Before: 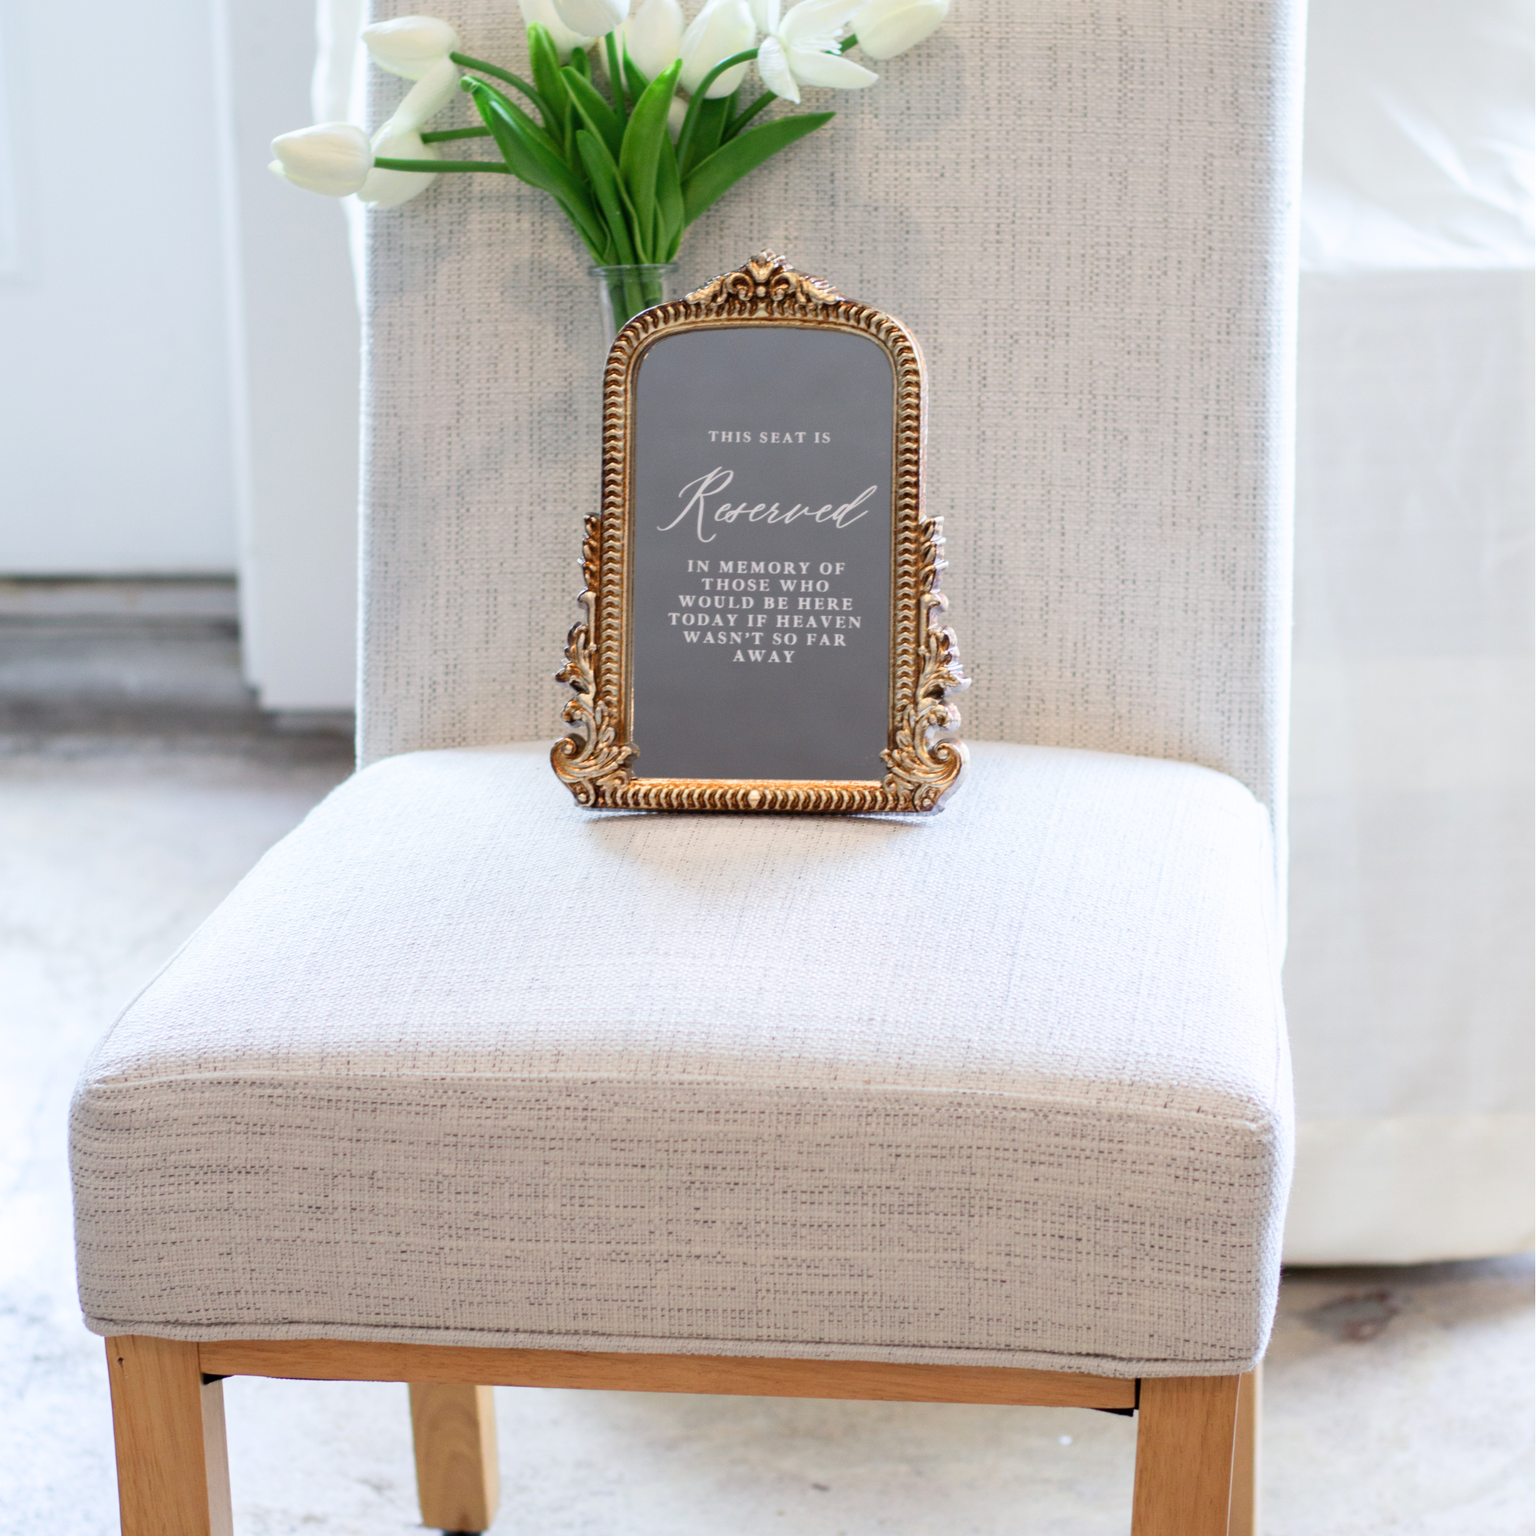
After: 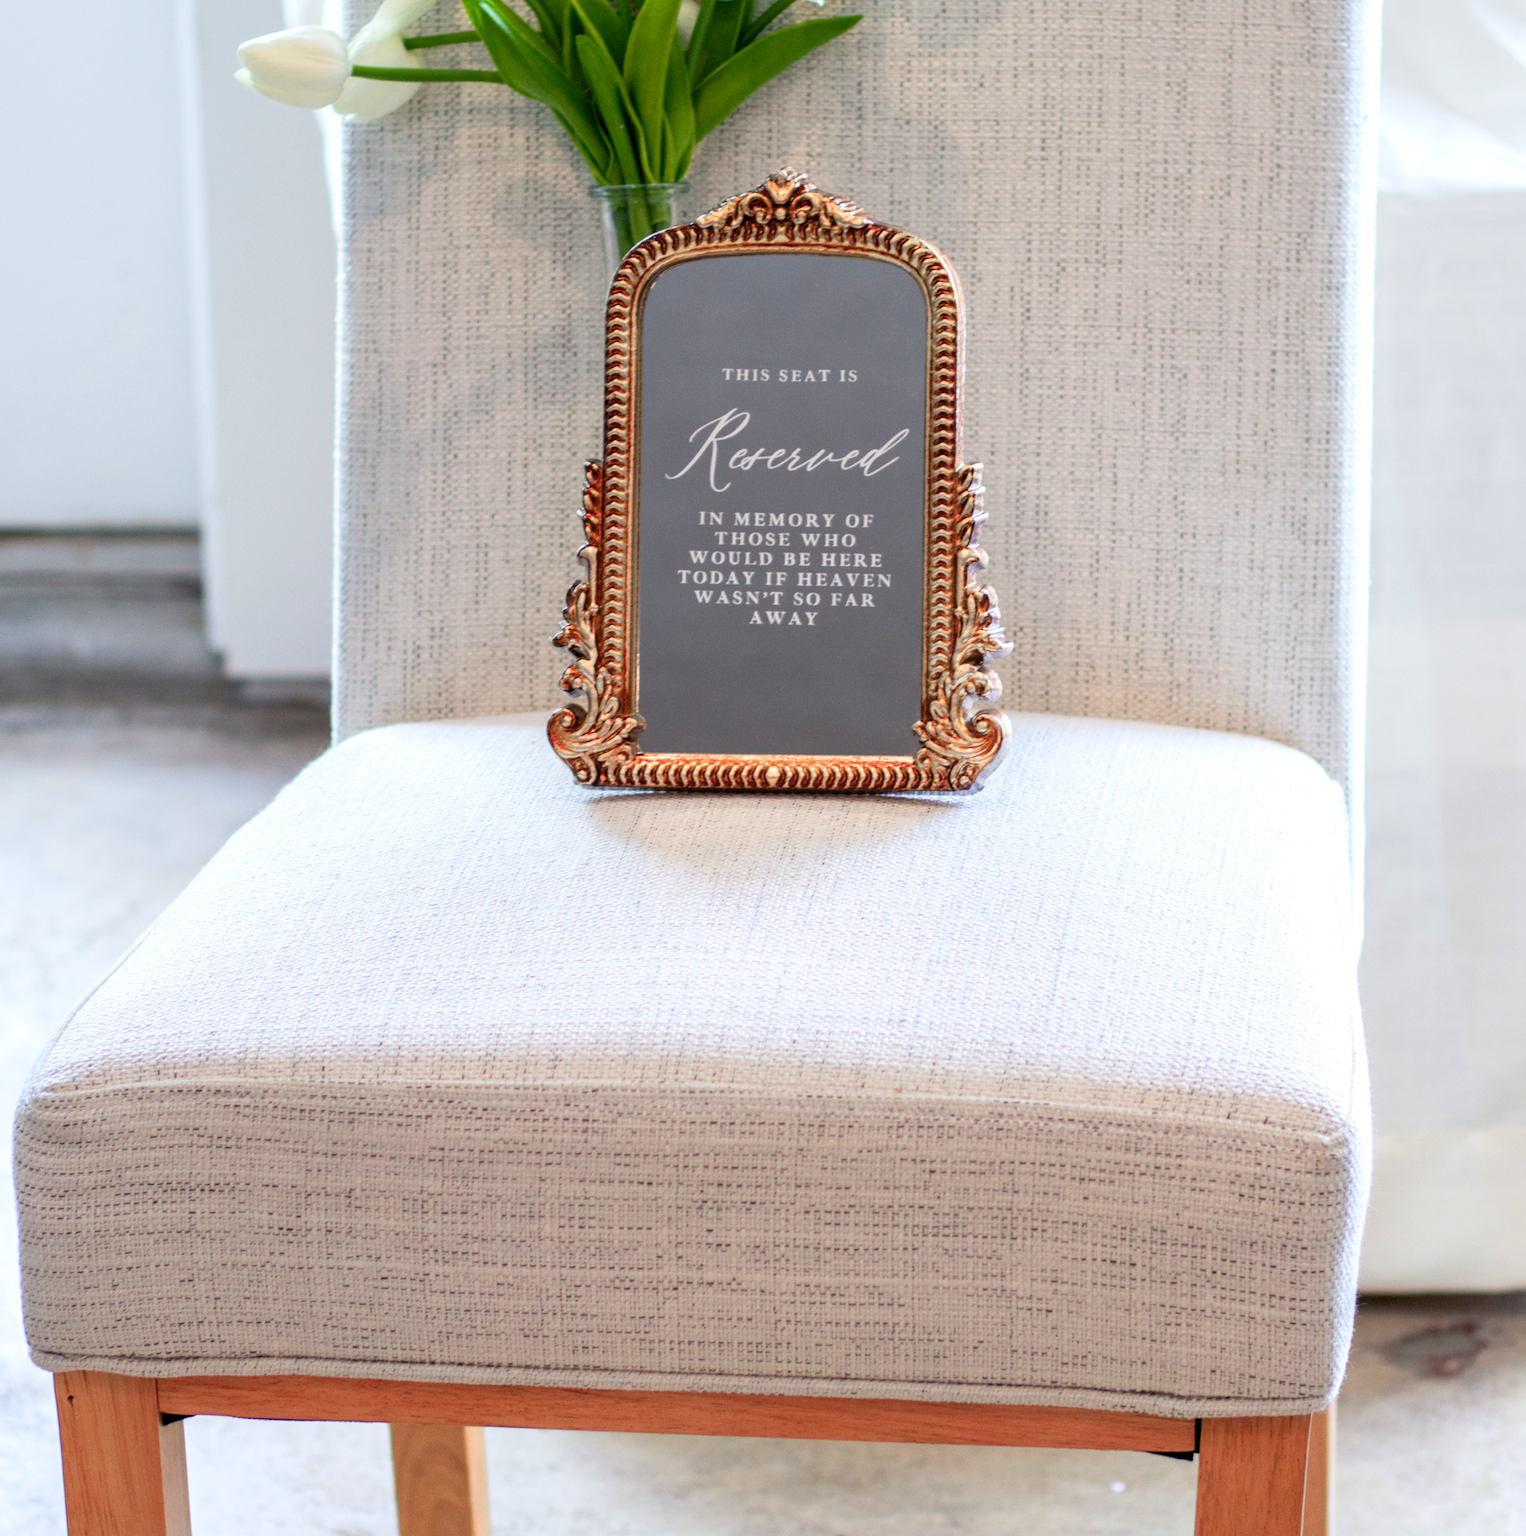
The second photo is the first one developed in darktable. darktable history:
crop: left 3.734%, top 6.45%, right 6.564%, bottom 3.315%
local contrast: on, module defaults
color zones: curves: ch1 [(0.24, 0.634) (0.75, 0.5)]; ch2 [(0.253, 0.437) (0.745, 0.491)]
